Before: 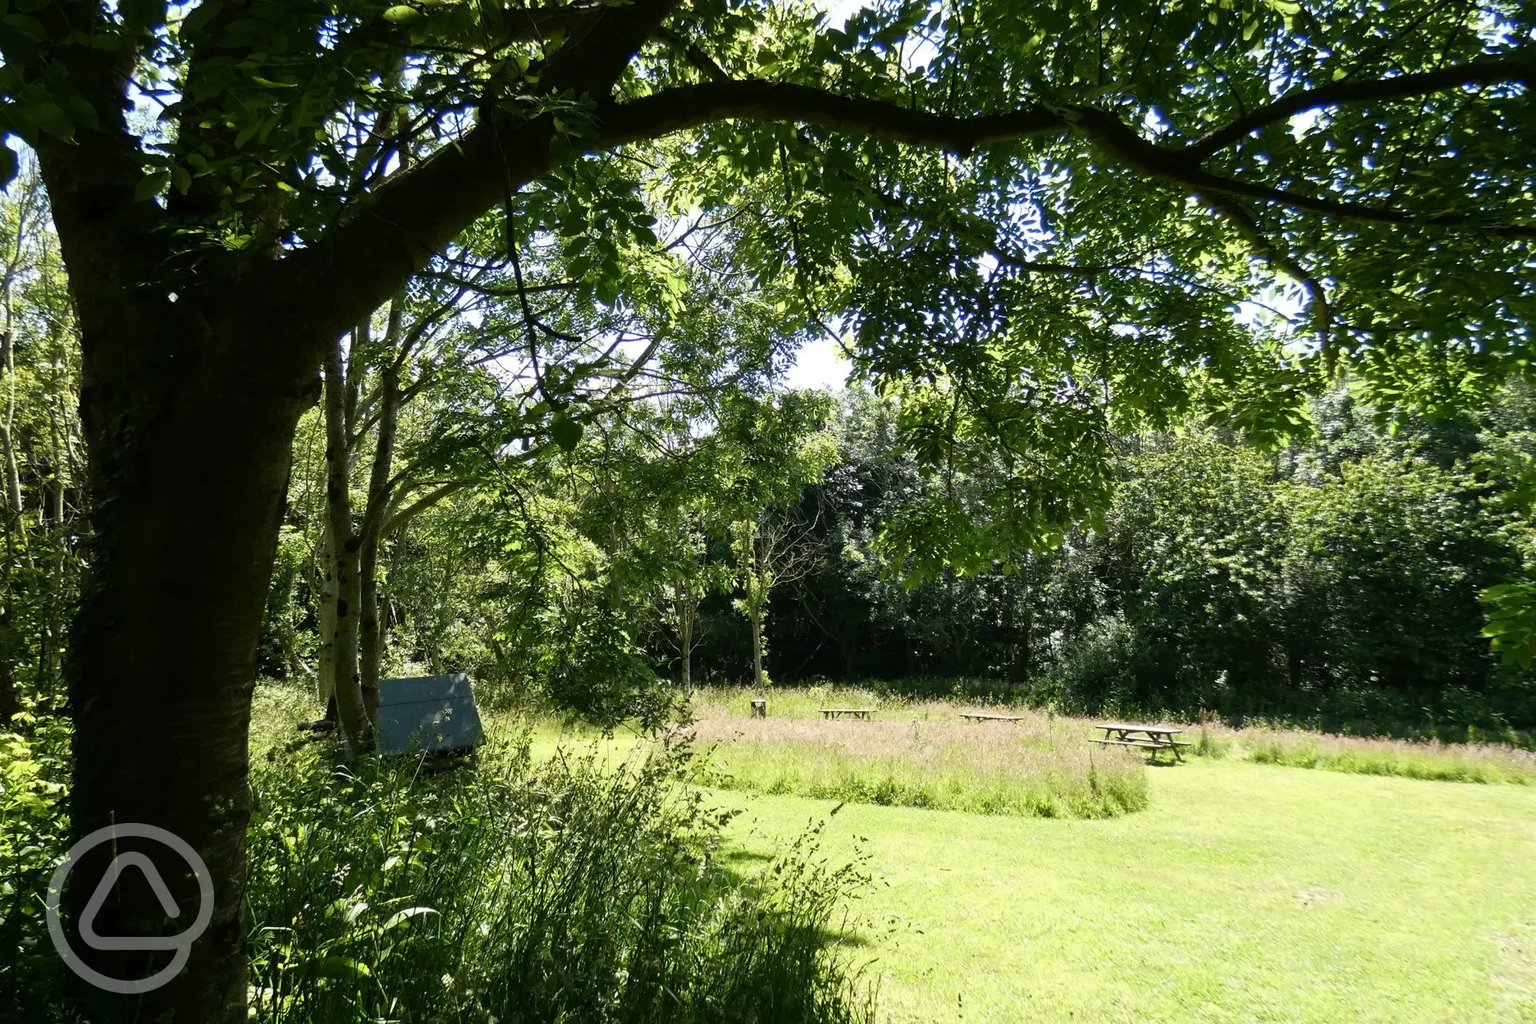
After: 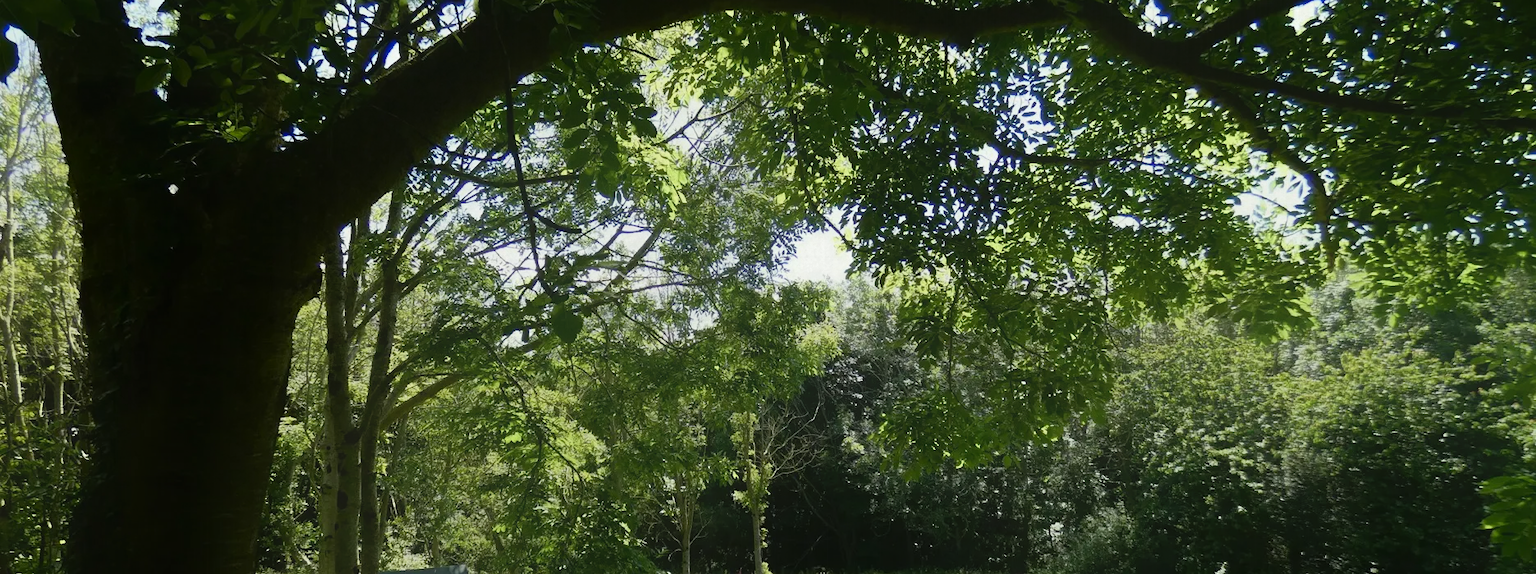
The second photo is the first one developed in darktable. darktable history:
contrast equalizer: octaves 7, y [[0.6 ×6], [0.55 ×6], [0 ×6], [0 ×6], [0 ×6]], mix -1
crop and rotate: top 10.605%, bottom 33.274%
